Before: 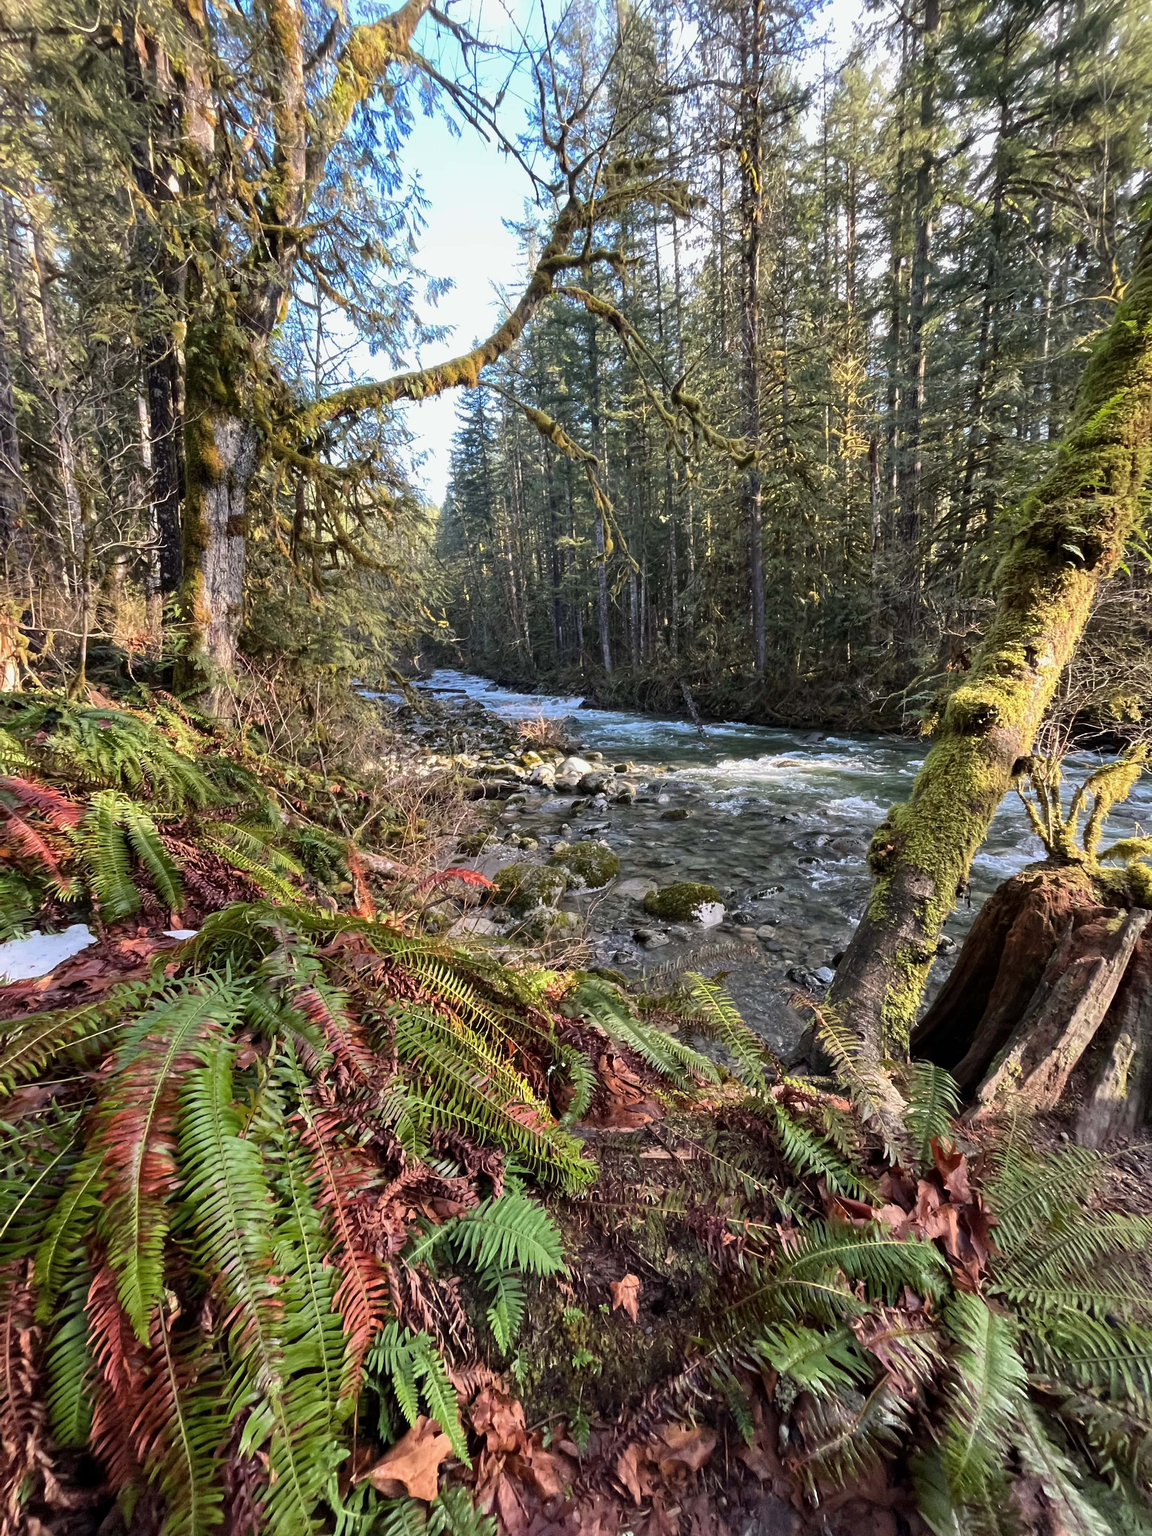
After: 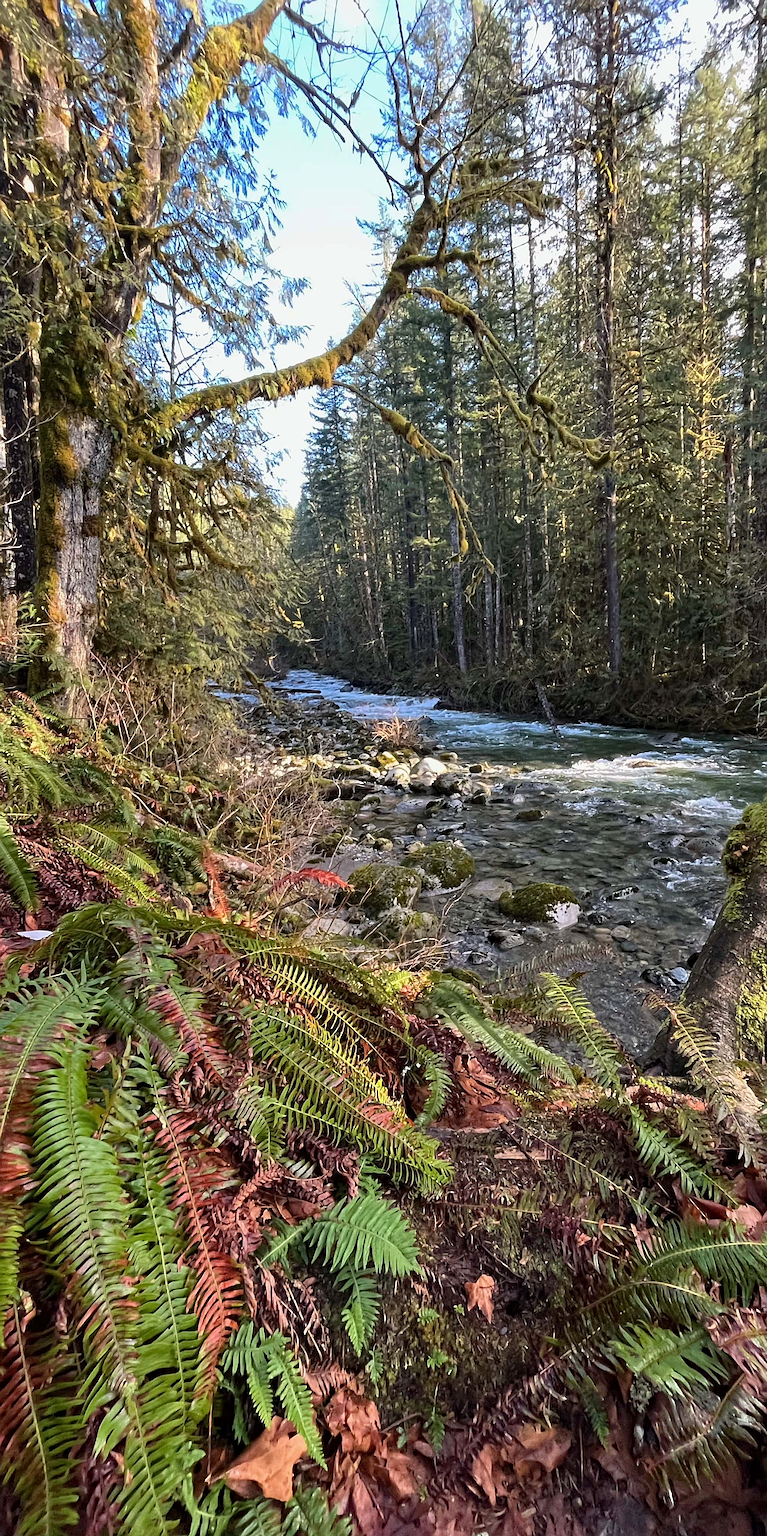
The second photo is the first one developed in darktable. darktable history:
haze removal: compatibility mode true, adaptive false
sharpen: on, module defaults
crop and rotate: left 12.648%, right 20.685%
